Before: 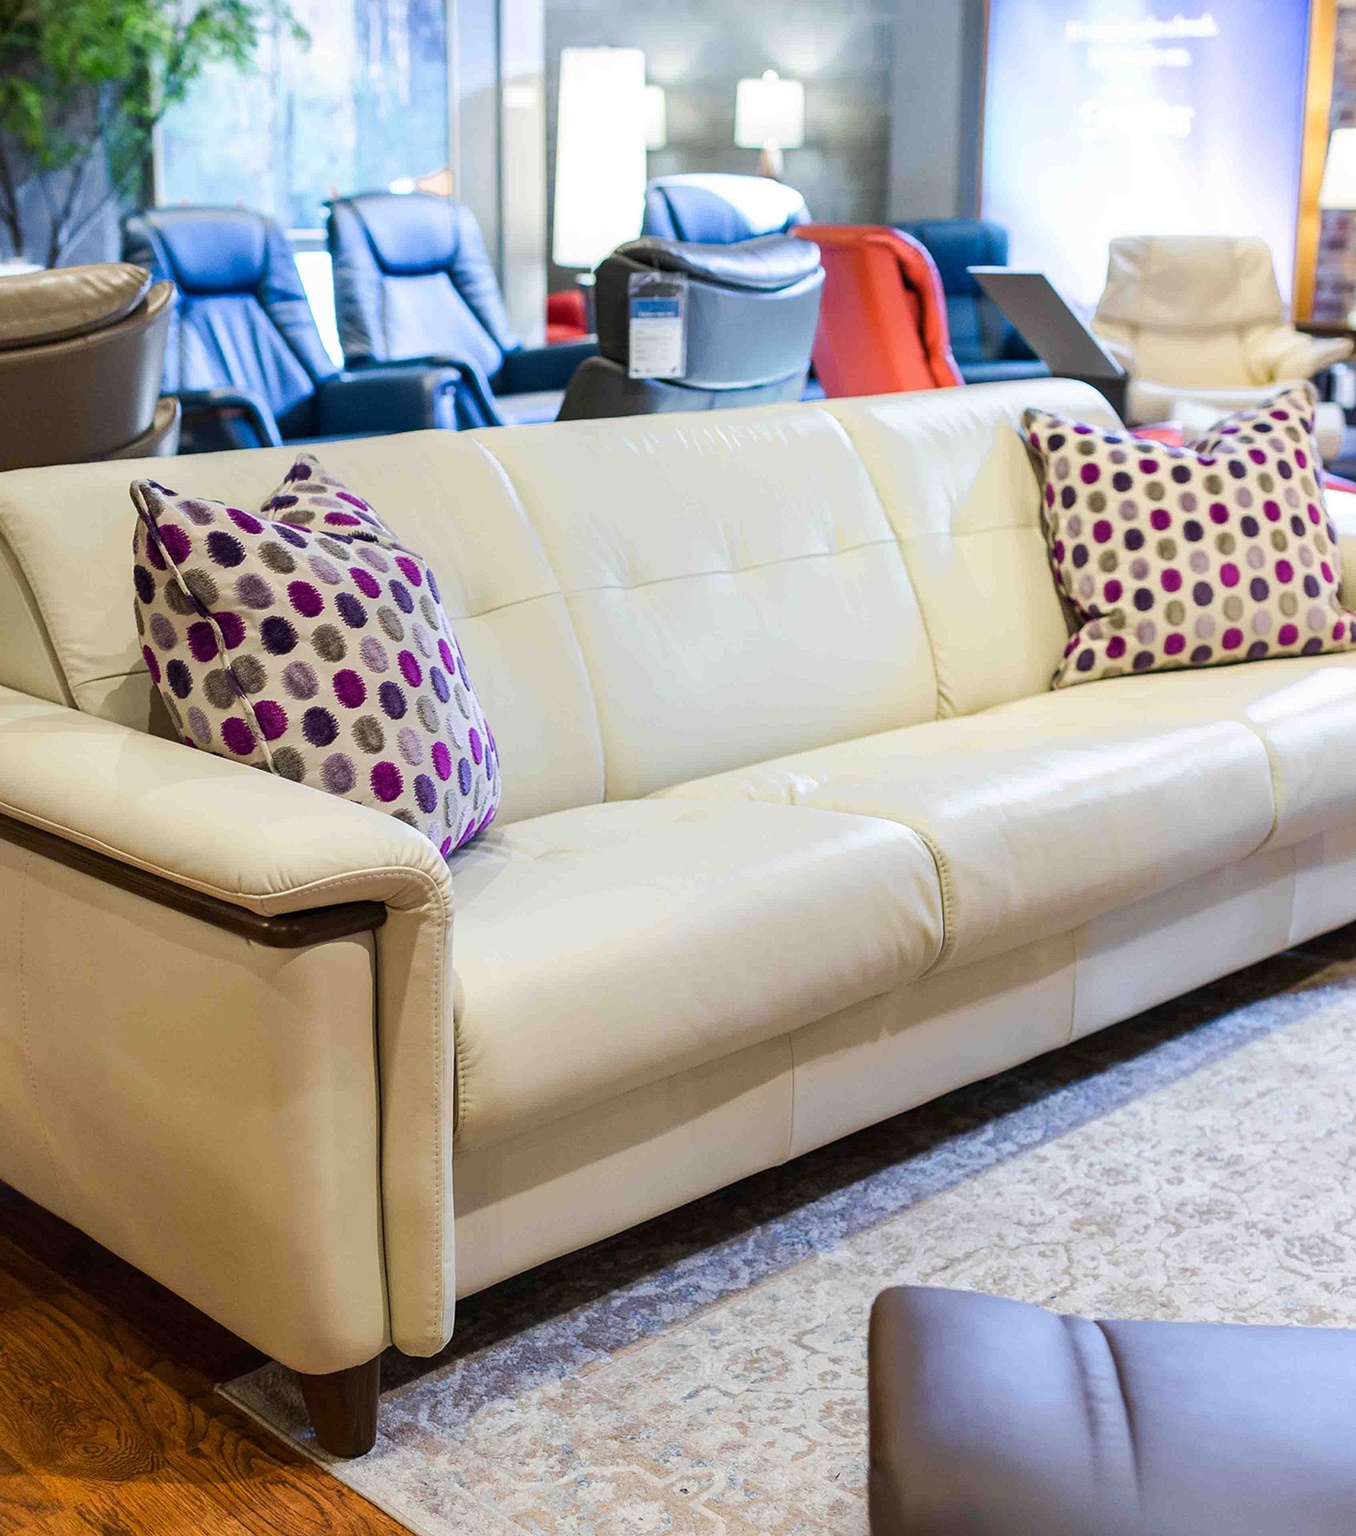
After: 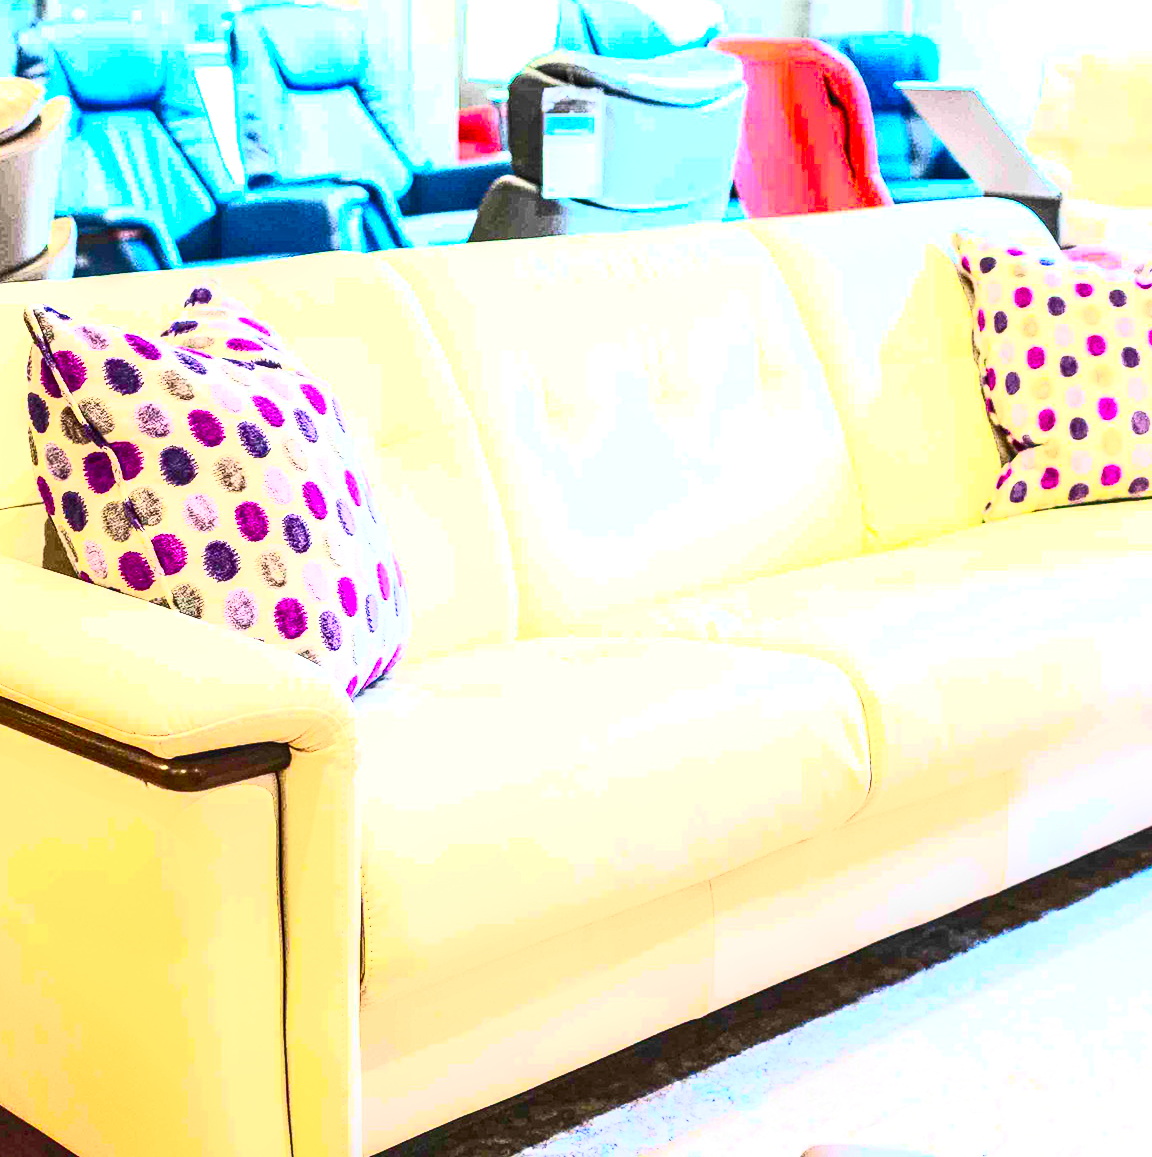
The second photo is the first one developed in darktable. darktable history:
local contrast: detail 154%
crop: left 7.938%, top 12.28%, right 10.449%, bottom 15.403%
contrast brightness saturation: contrast 0.834, brightness 0.602, saturation 0.607
exposure: black level correction 0, exposure 1.543 EV, compensate highlight preservation false
